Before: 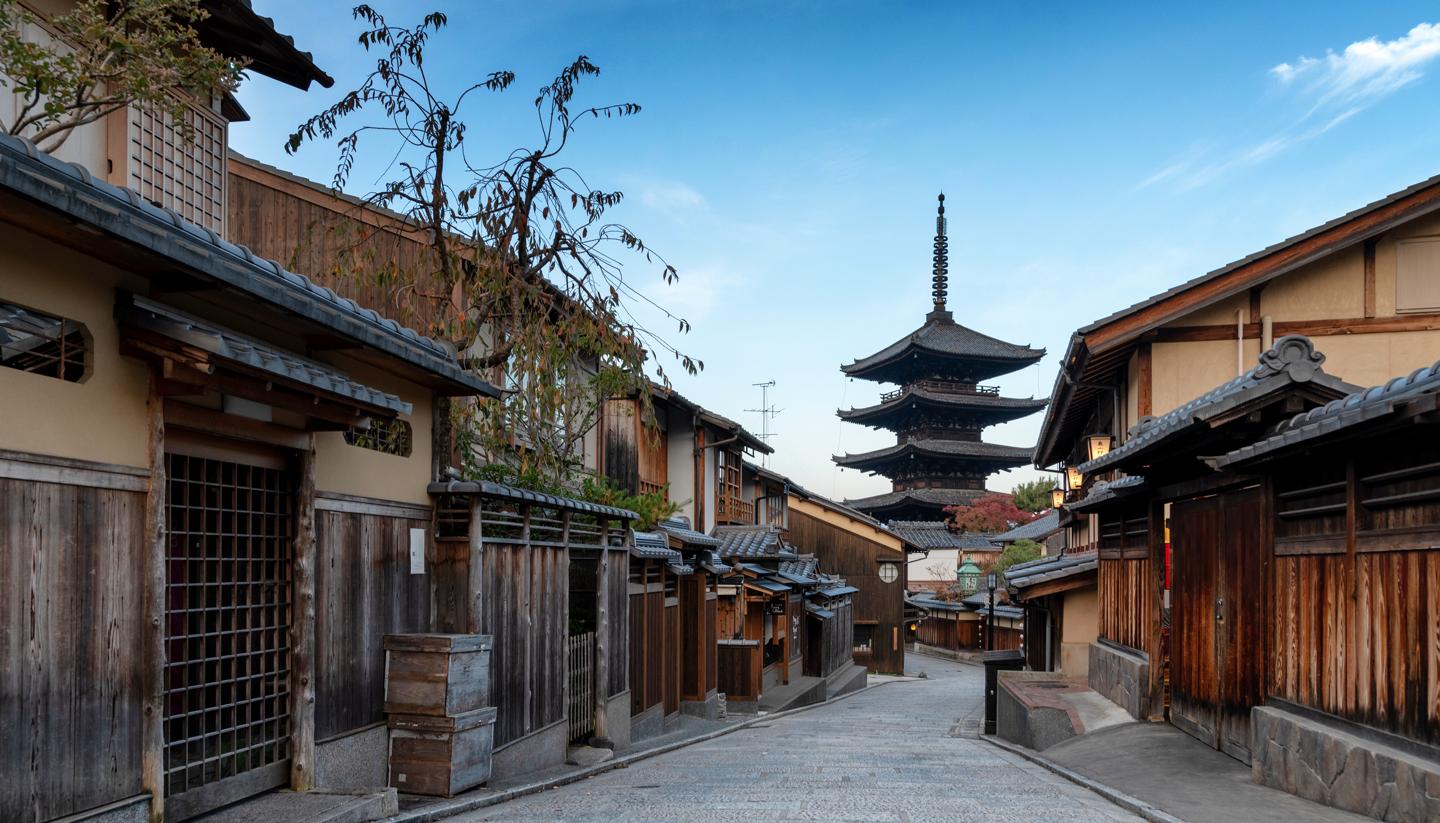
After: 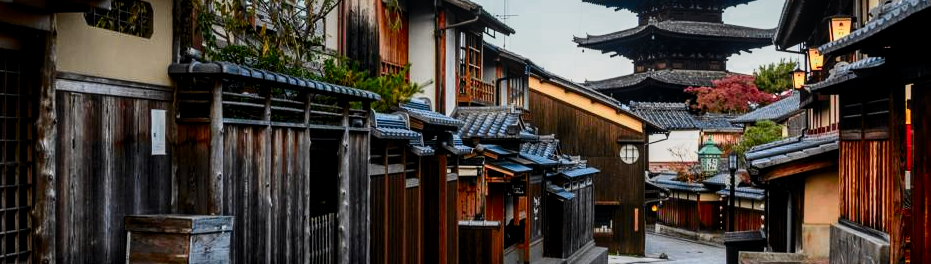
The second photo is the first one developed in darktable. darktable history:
color zones: curves: ch0 [(0.25, 0.5) (0.636, 0.25) (0.75, 0.5)]
crop: left 18.016%, top 50.926%, right 17.292%, bottom 16.937%
tone curve: curves: ch0 [(0, 0) (0.187, 0.12) (0.384, 0.363) (0.577, 0.681) (0.735, 0.881) (0.864, 0.959) (1, 0.987)]; ch1 [(0, 0) (0.402, 0.36) (0.476, 0.466) (0.501, 0.501) (0.518, 0.514) (0.564, 0.614) (0.614, 0.664) (0.741, 0.829) (1, 1)]; ch2 [(0, 0) (0.429, 0.387) (0.483, 0.481) (0.503, 0.501) (0.522, 0.533) (0.564, 0.605) (0.615, 0.697) (0.702, 0.774) (1, 0.895)], color space Lab, independent channels, preserve colors none
local contrast: on, module defaults
filmic rgb: black relative exposure -16 EV, white relative exposure 6.14 EV, hardness 5.24, color science v4 (2020)
